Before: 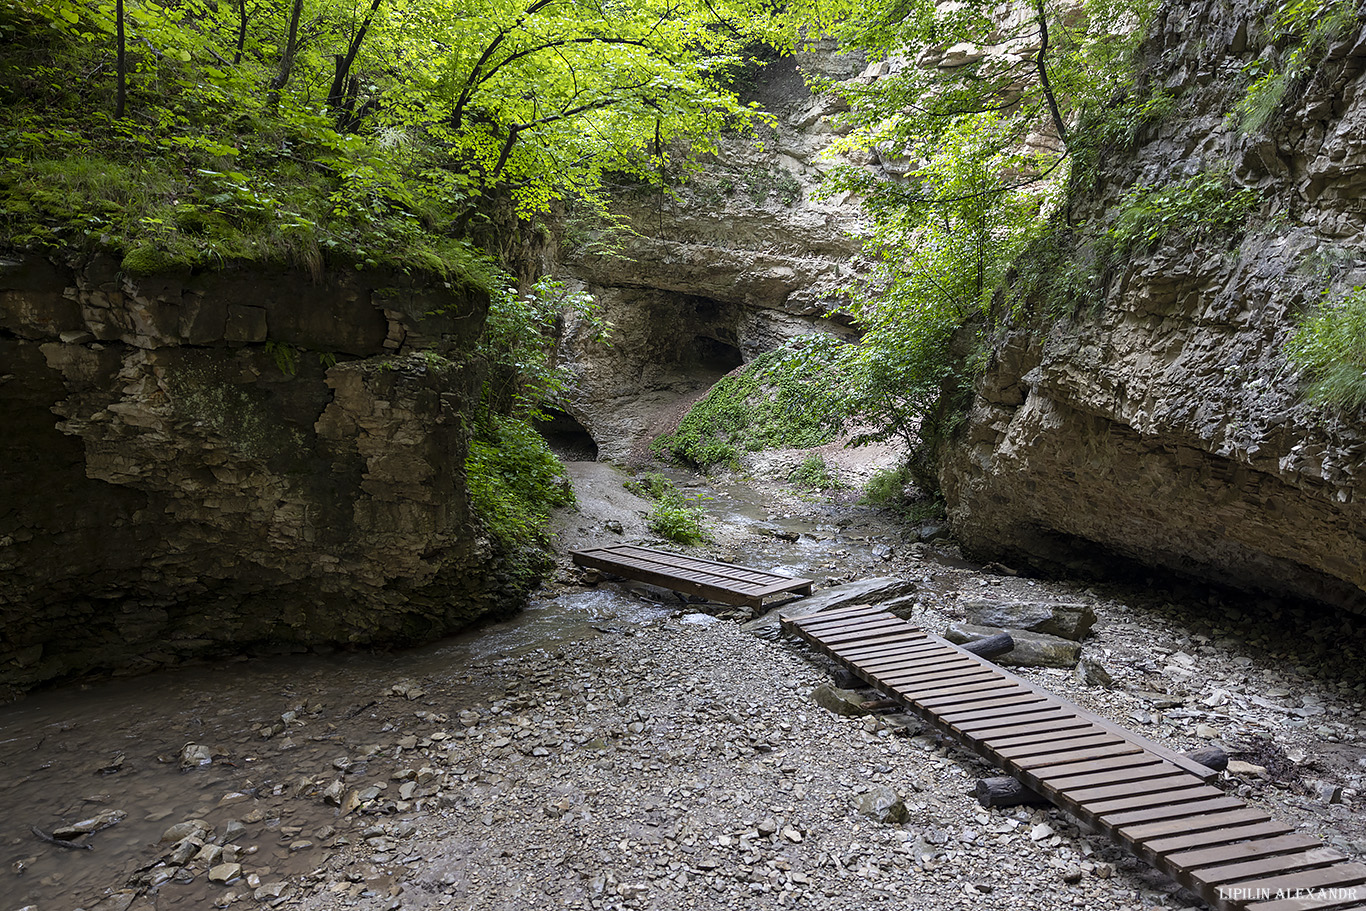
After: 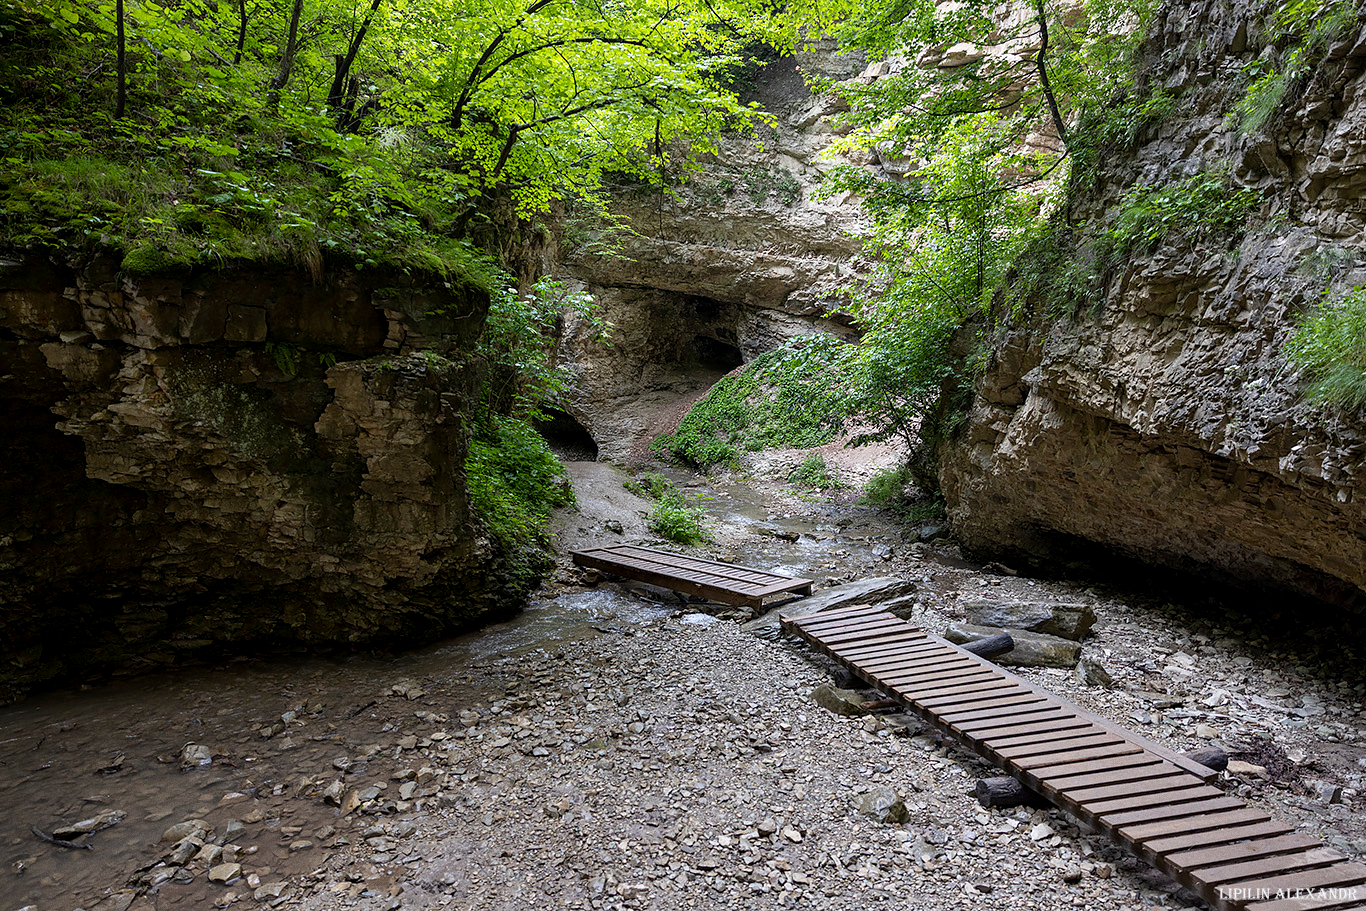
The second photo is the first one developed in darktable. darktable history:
exposure: black level correction 0.002, compensate highlight preservation false
grain: coarseness 0.09 ISO
